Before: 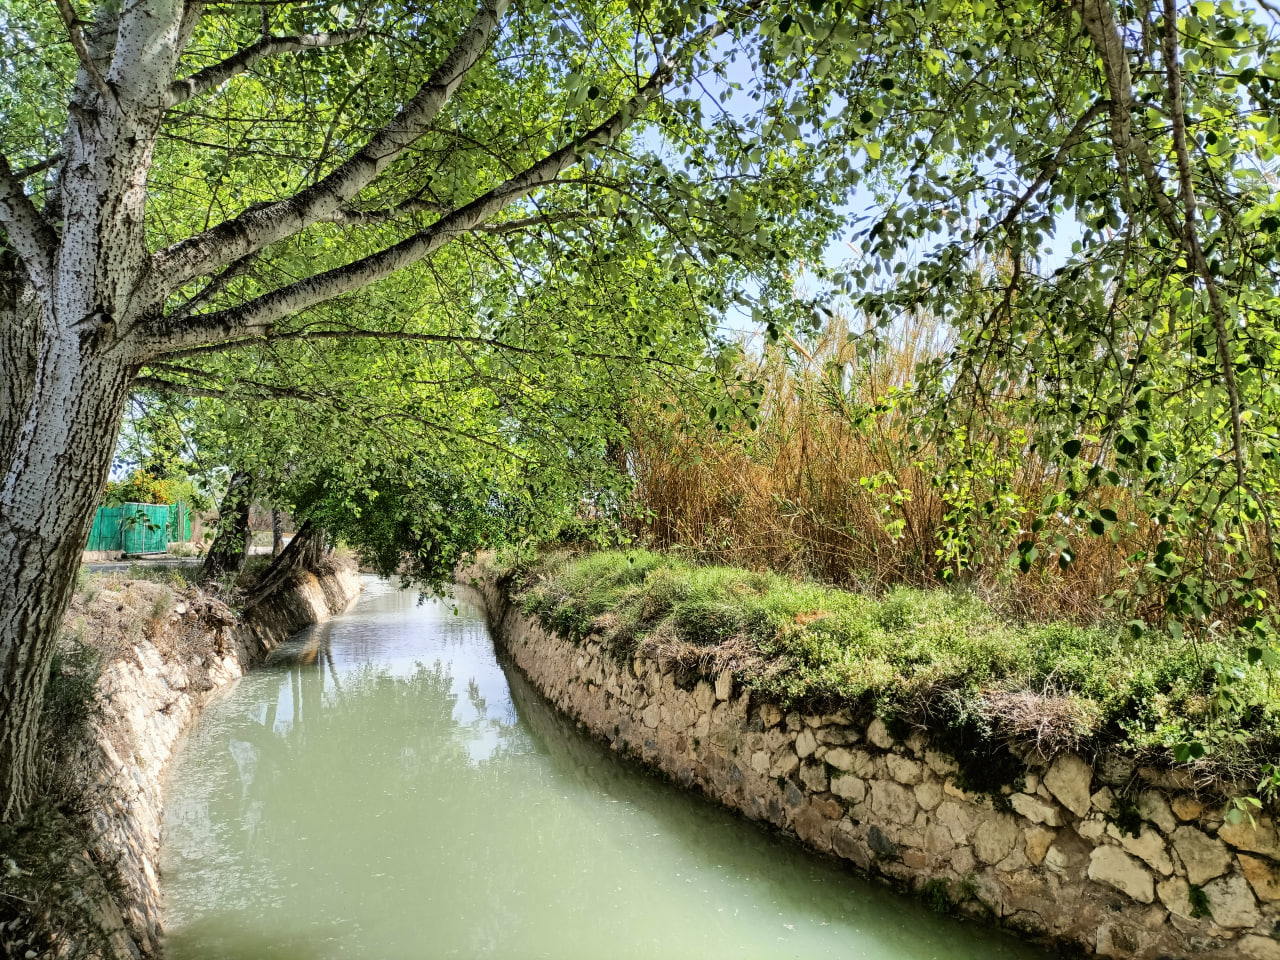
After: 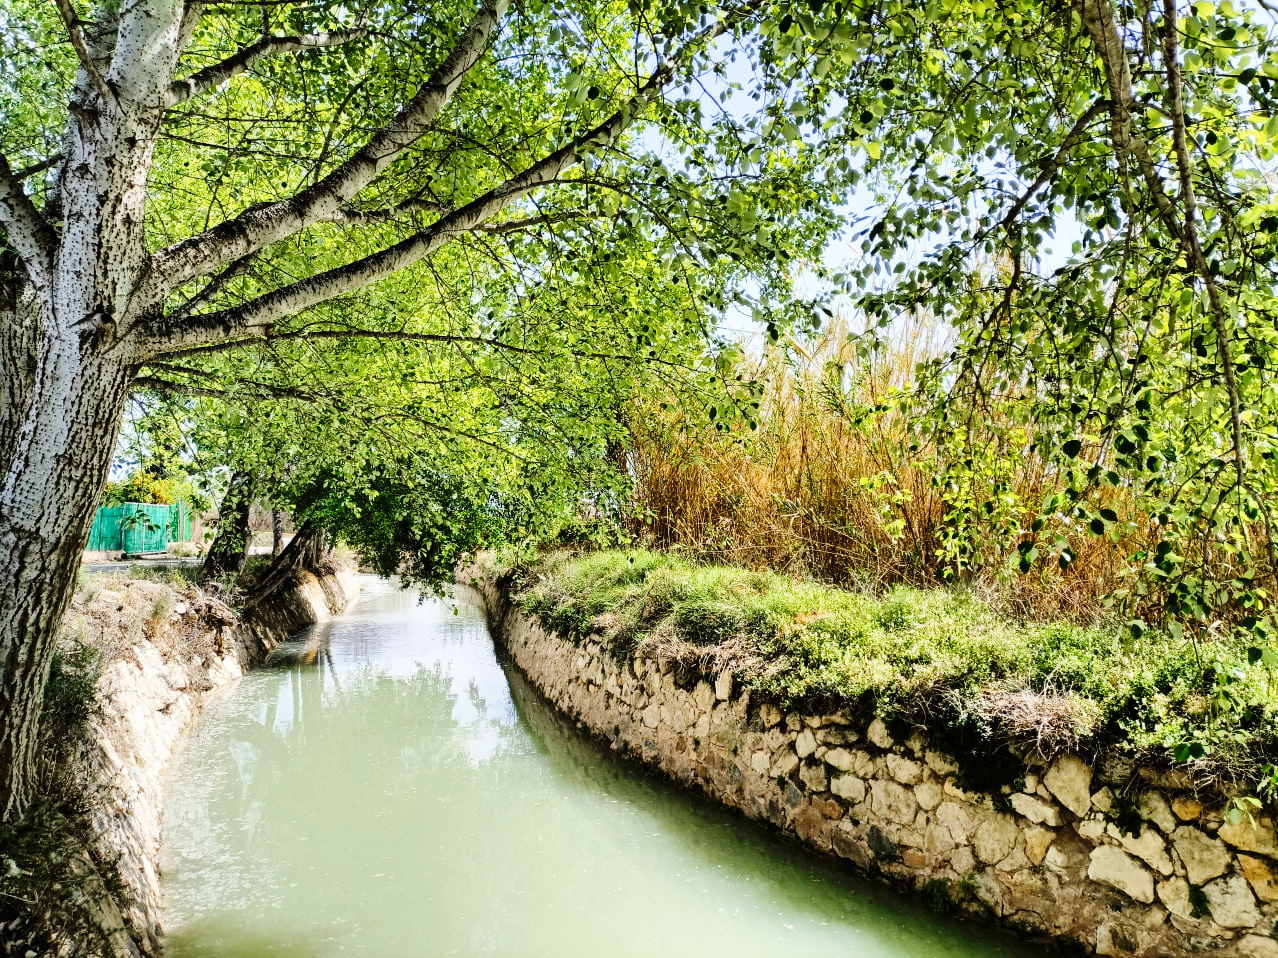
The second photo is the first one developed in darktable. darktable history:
crop: top 0.05%, bottom 0.098%
base curve: curves: ch0 [(0, 0) (0.036, 0.025) (0.121, 0.166) (0.206, 0.329) (0.605, 0.79) (1, 1)], preserve colors none
